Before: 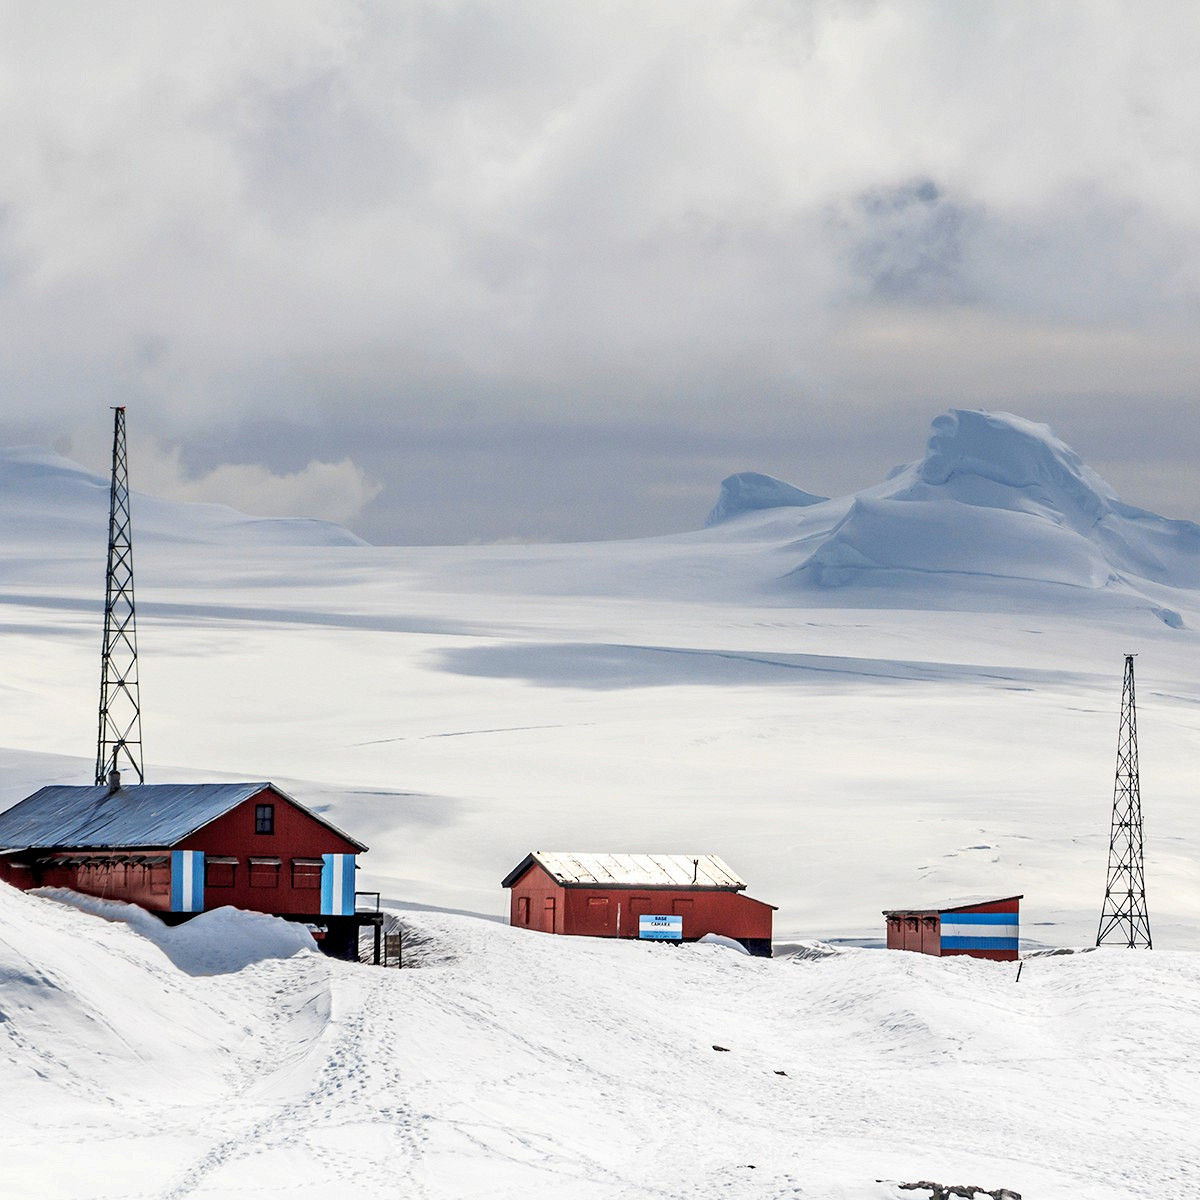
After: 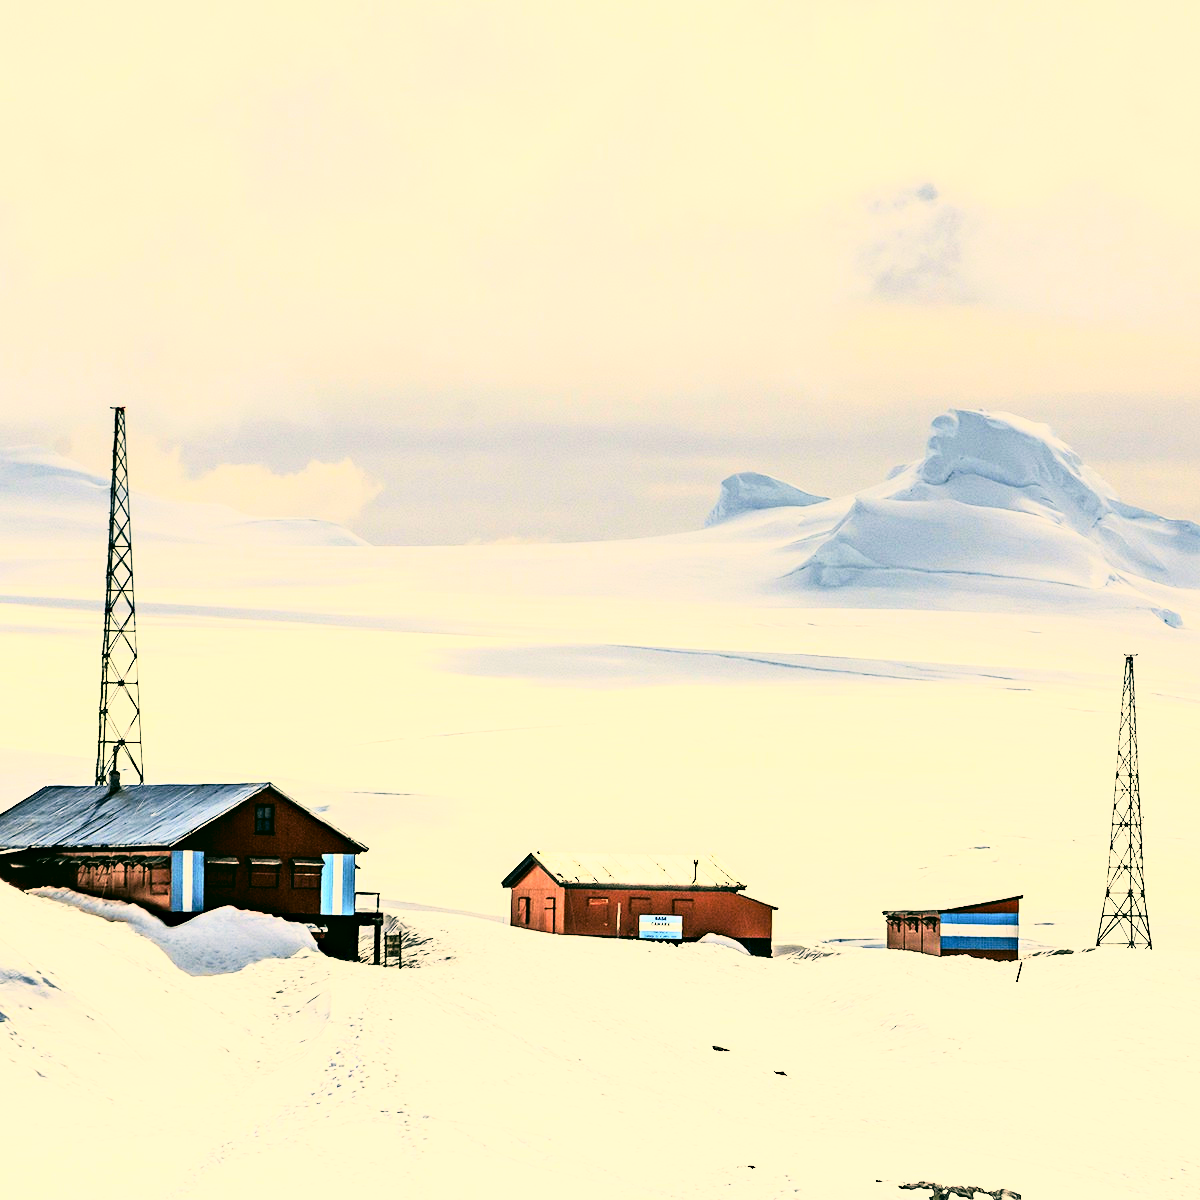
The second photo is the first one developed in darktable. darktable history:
color correction: highlights a* 5.3, highlights b* 24.26, shadows a* -15.58, shadows b* 4.02
rgb curve: curves: ch0 [(0, 0) (0.21, 0.15) (0.24, 0.21) (0.5, 0.75) (0.75, 0.96) (0.89, 0.99) (1, 1)]; ch1 [(0, 0.02) (0.21, 0.13) (0.25, 0.2) (0.5, 0.67) (0.75, 0.9) (0.89, 0.97) (1, 1)]; ch2 [(0, 0.02) (0.21, 0.13) (0.25, 0.2) (0.5, 0.67) (0.75, 0.9) (0.89, 0.97) (1, 1)], compensate middle gray true
haze removal: compatibility mode true, adaptive false
